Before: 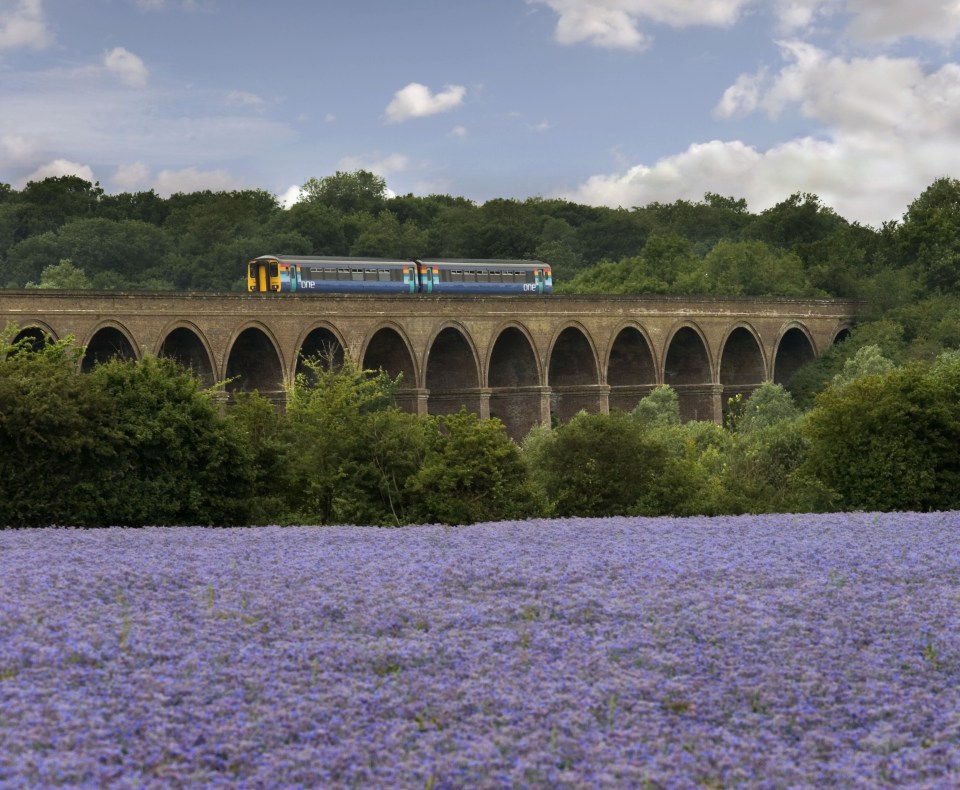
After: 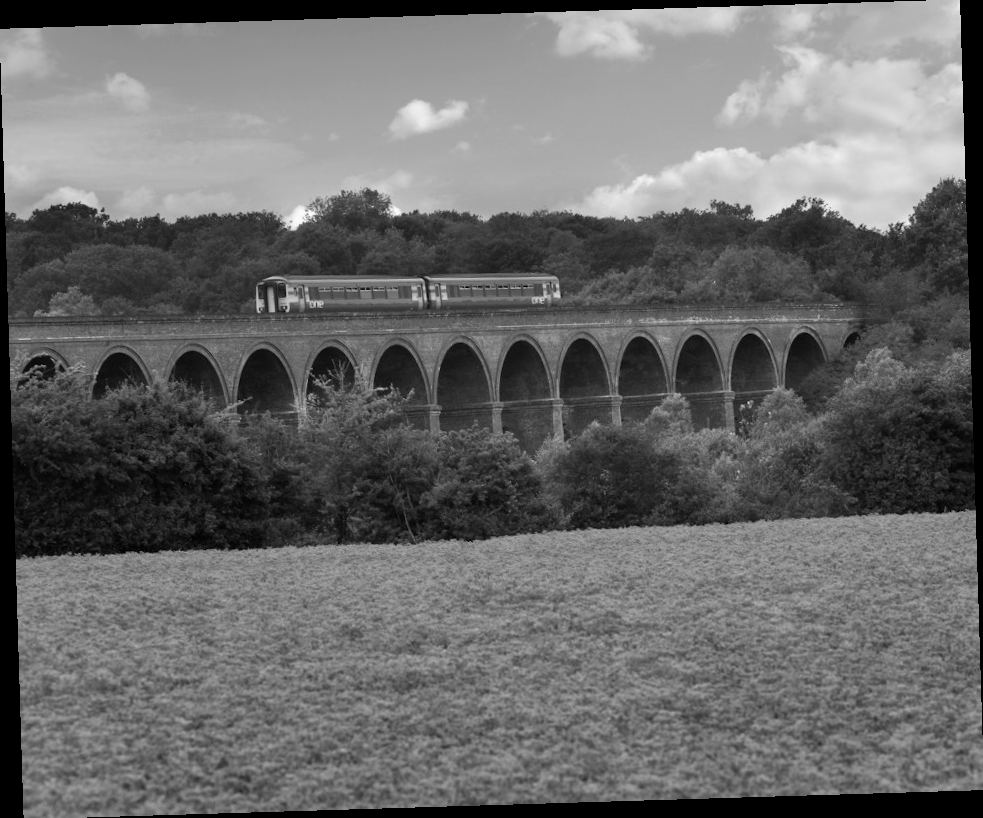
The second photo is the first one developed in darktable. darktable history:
monochrome: on, module defaults
rotate and perspective: rotation -1.75°, automatic cropping off
